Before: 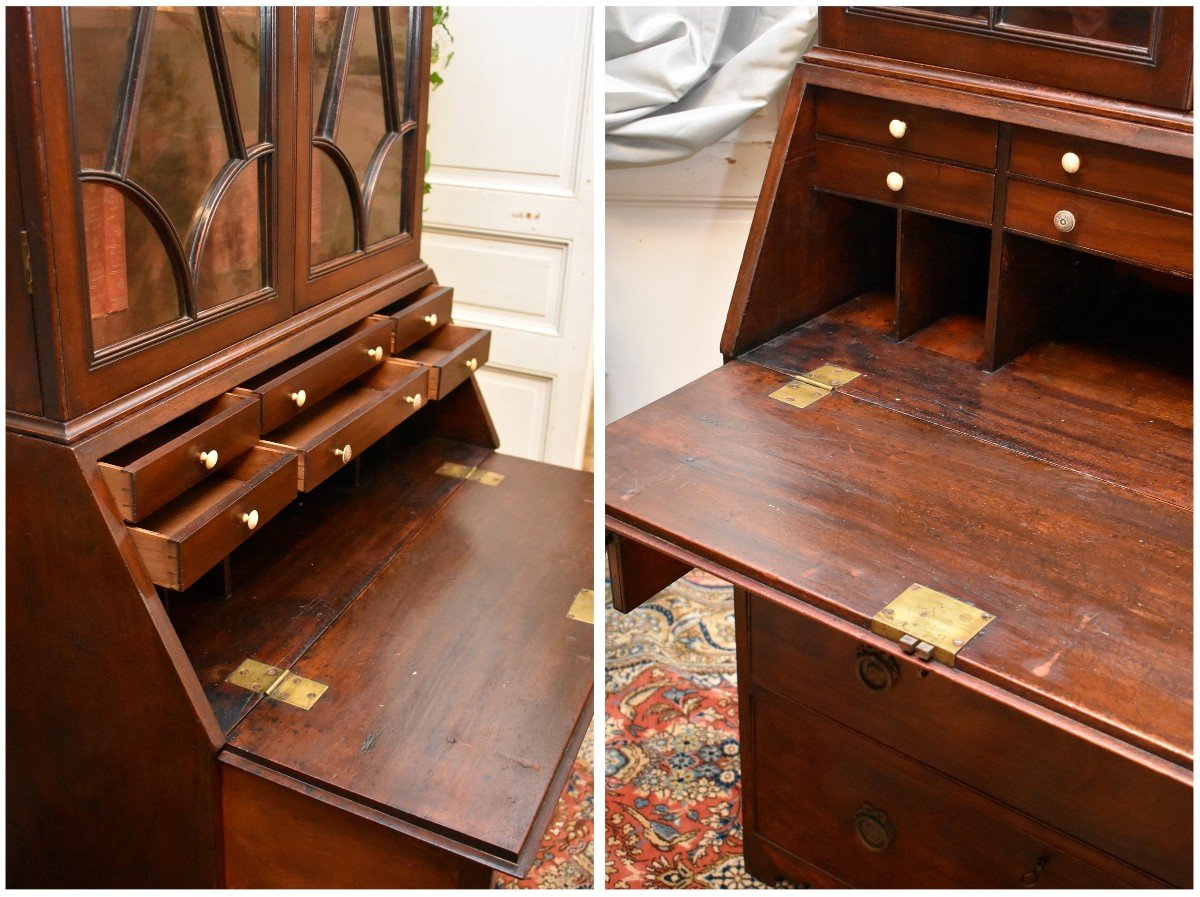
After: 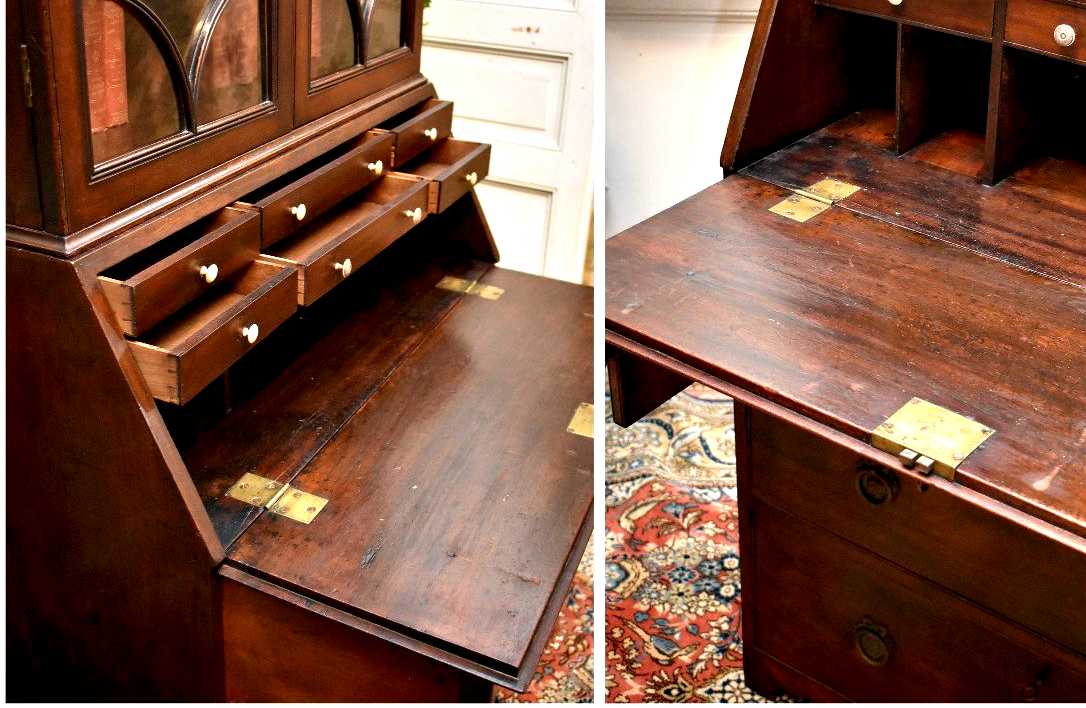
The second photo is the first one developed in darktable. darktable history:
crop: top 20.755%, right 9.472%, bottom 0.283%
contrast equalizer: octaves 7, y [[0.6 ×6], [0.55 ×6], [0 ×6], [0 ×6], [0 ×6]]
